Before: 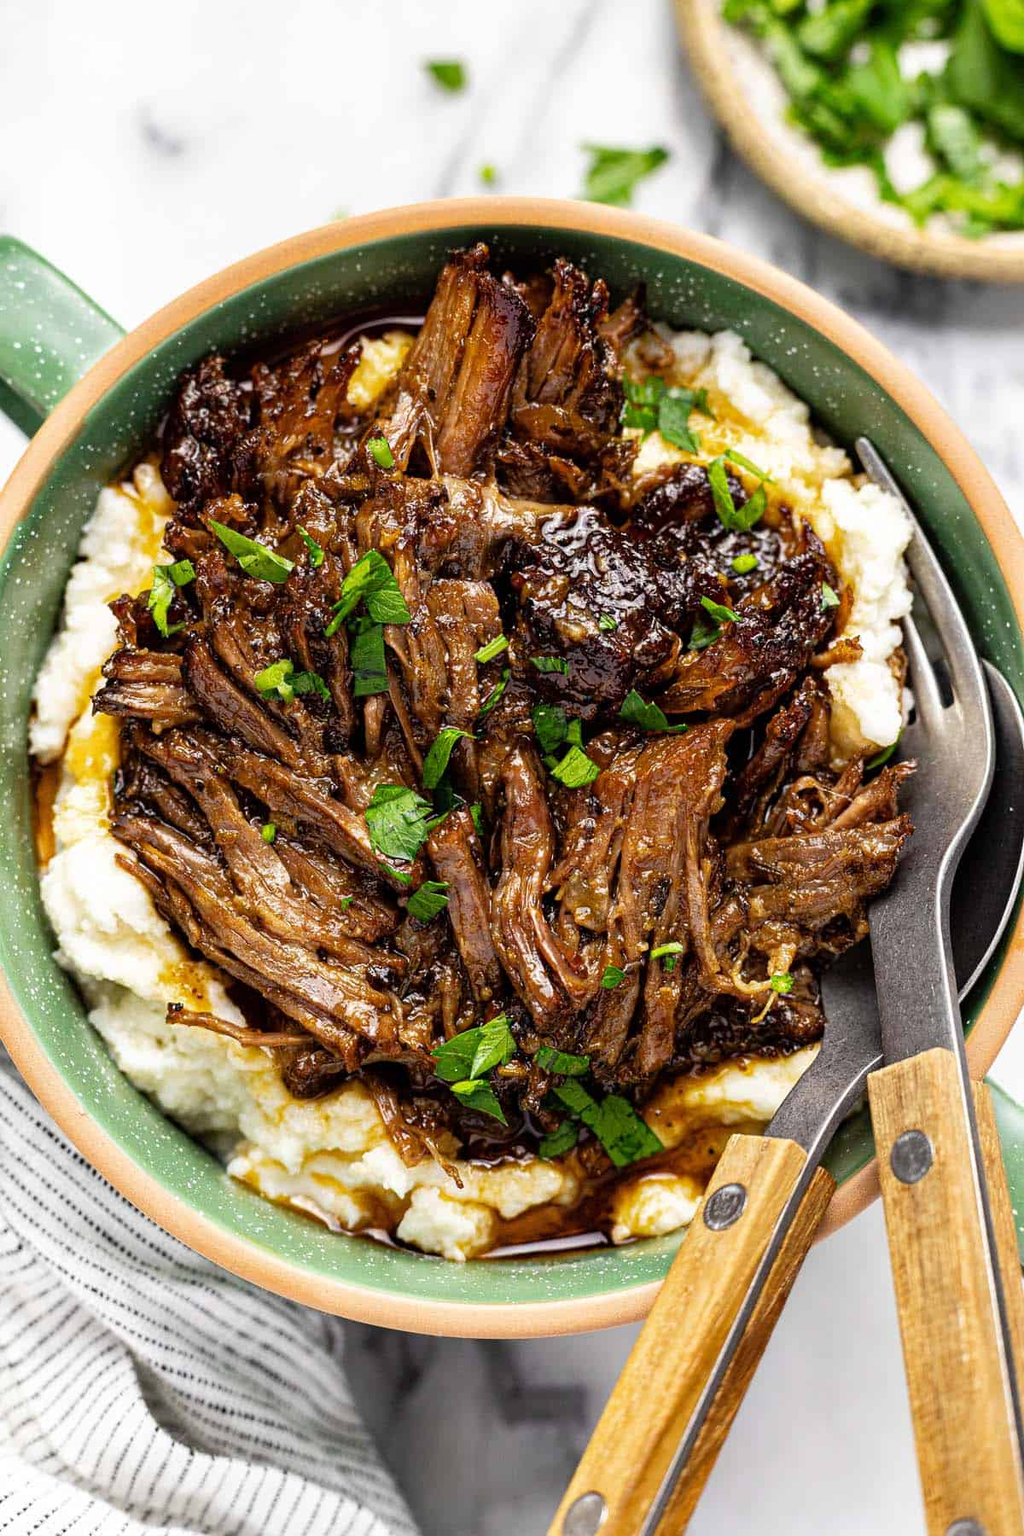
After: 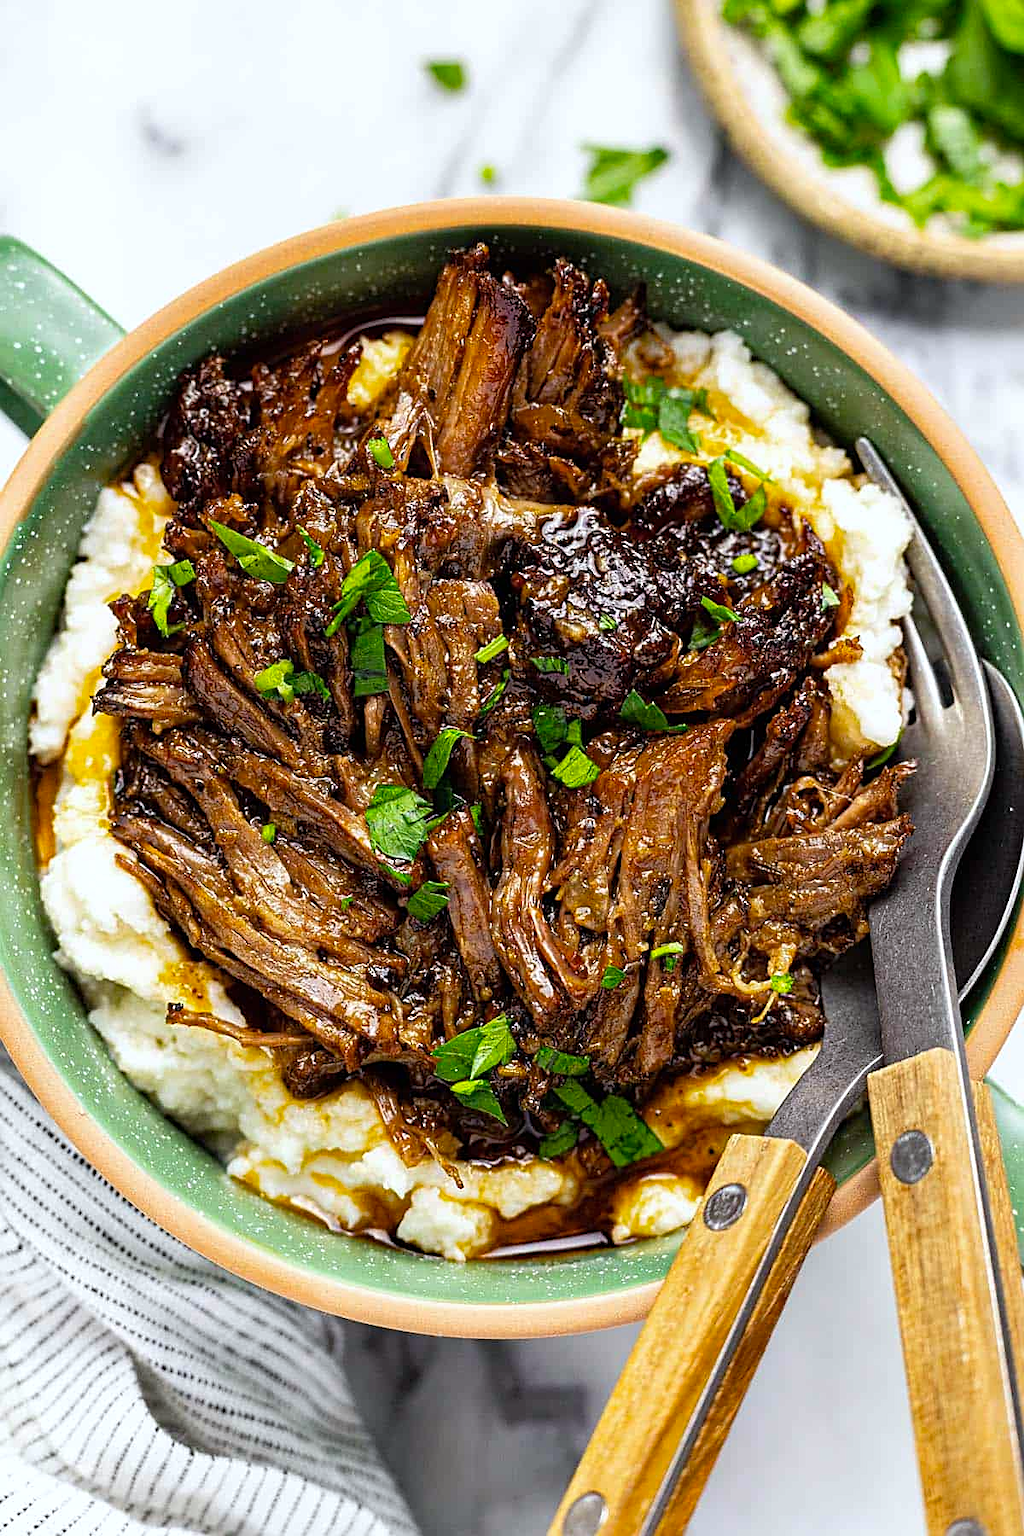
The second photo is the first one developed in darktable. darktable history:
color calibration: output colorfulness [0, 0.315, 0, 0], gray › normalize channels true, x 0.354, y 0.367, temperature 4707.73 K, gamut compression 0.027
levels: mode automatic
sharpen: on, module defaults
